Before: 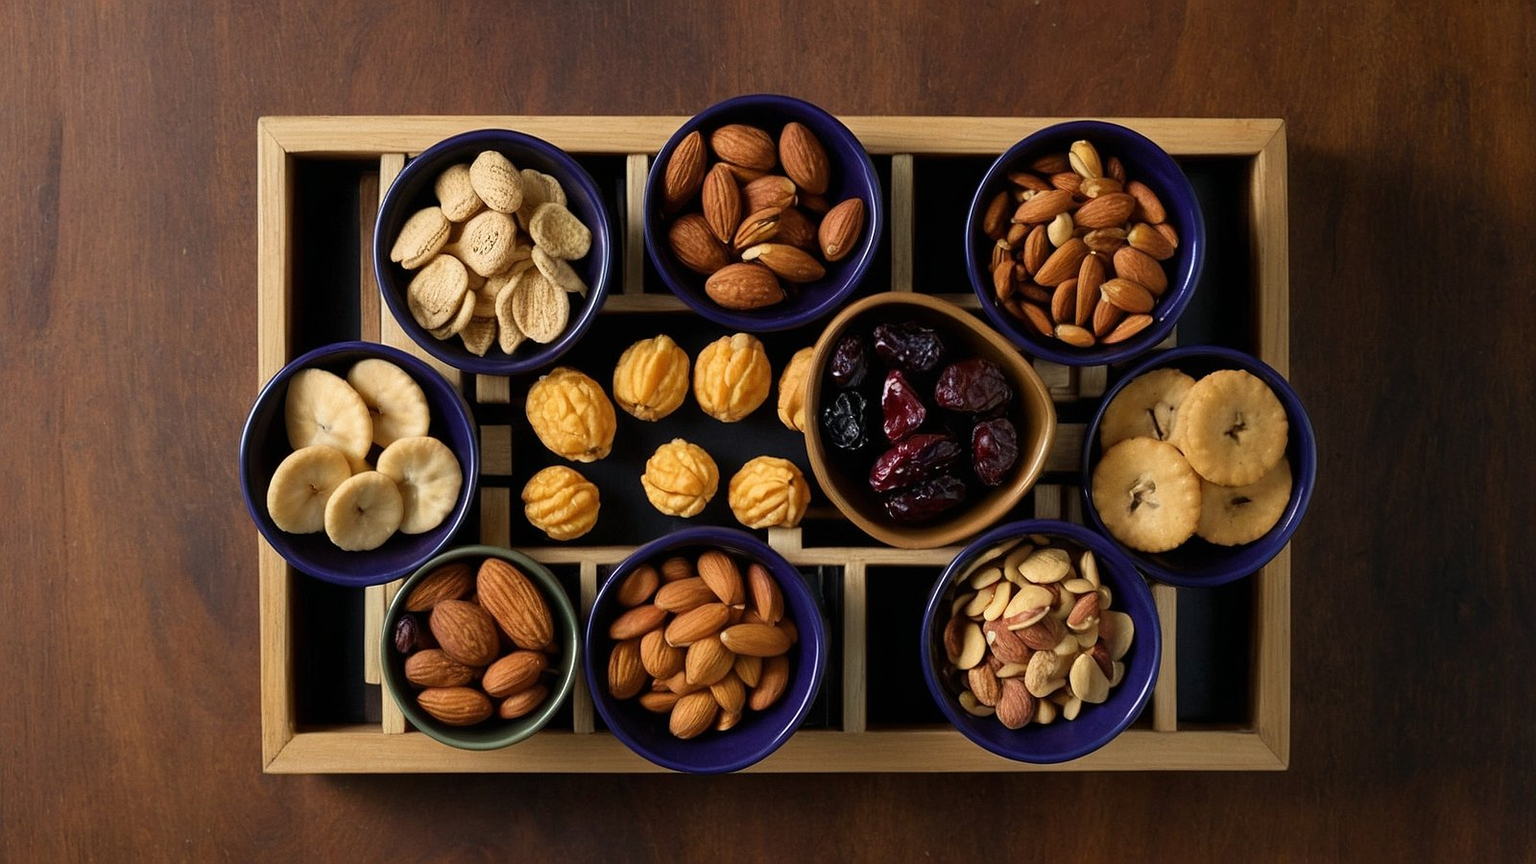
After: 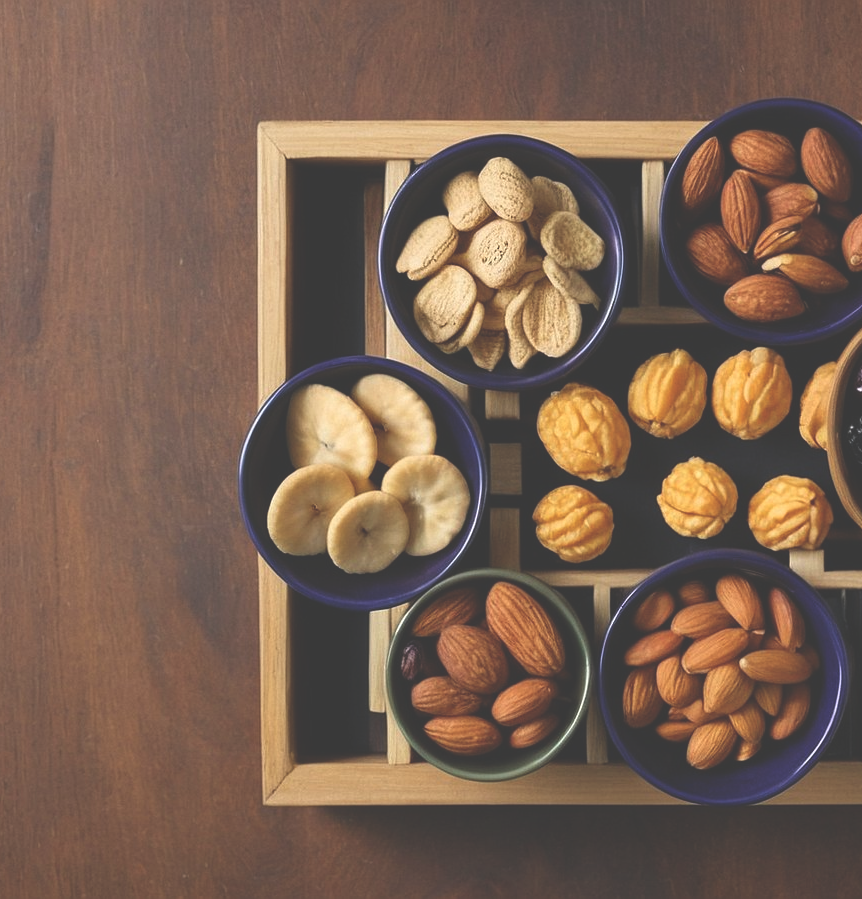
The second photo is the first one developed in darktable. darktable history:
exposure: black level correction -0.041, exposure 0.061 EV, compensate exposure bias true, compensate highlight preservation false
crop: left 0.748%, right 45.346%, bottom 0.079%
